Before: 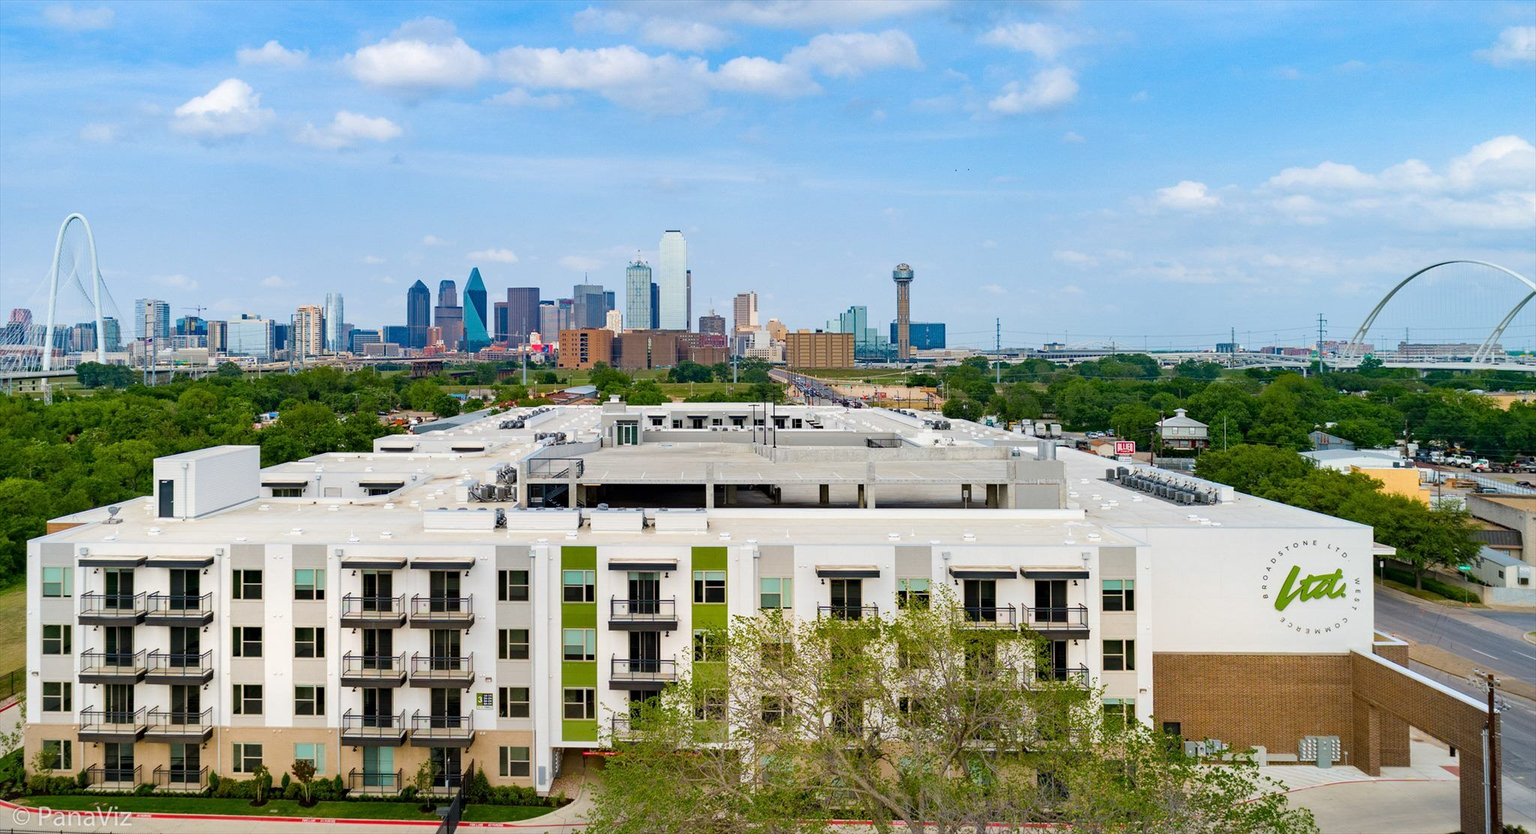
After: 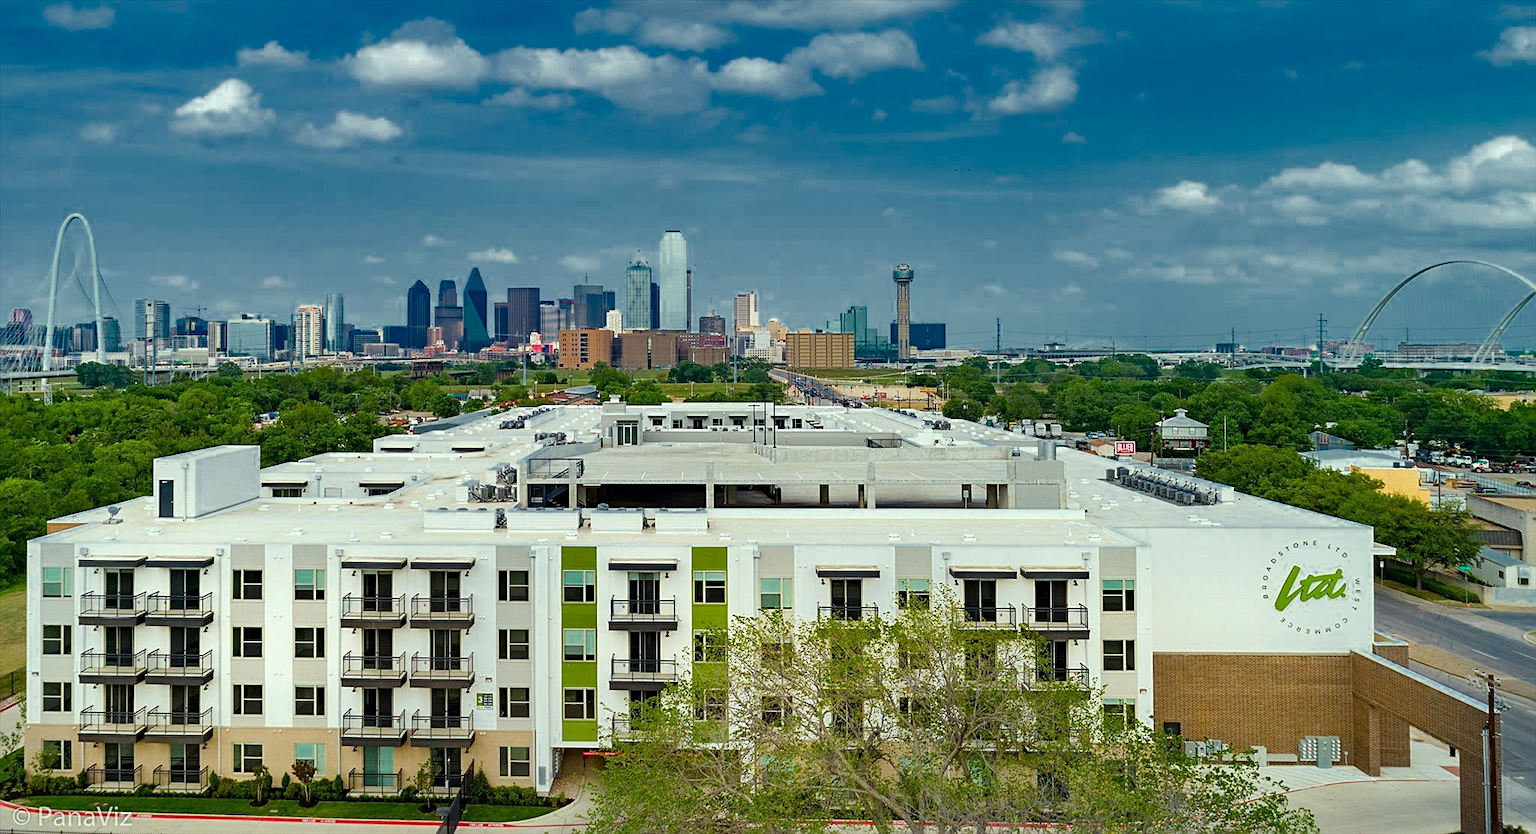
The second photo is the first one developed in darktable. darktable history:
color zones: curves: ch0 [(0, 0.497) (0.143, 0.5) (0.286, 0.5) (0.429, 0.483) (0.571, 0.116) (0.714, -0.006) (0.857, 0.28) (1, 0.497)]
sharpen: on, module defaults
color correction: highlights a* -8, highlights b* 3.1
